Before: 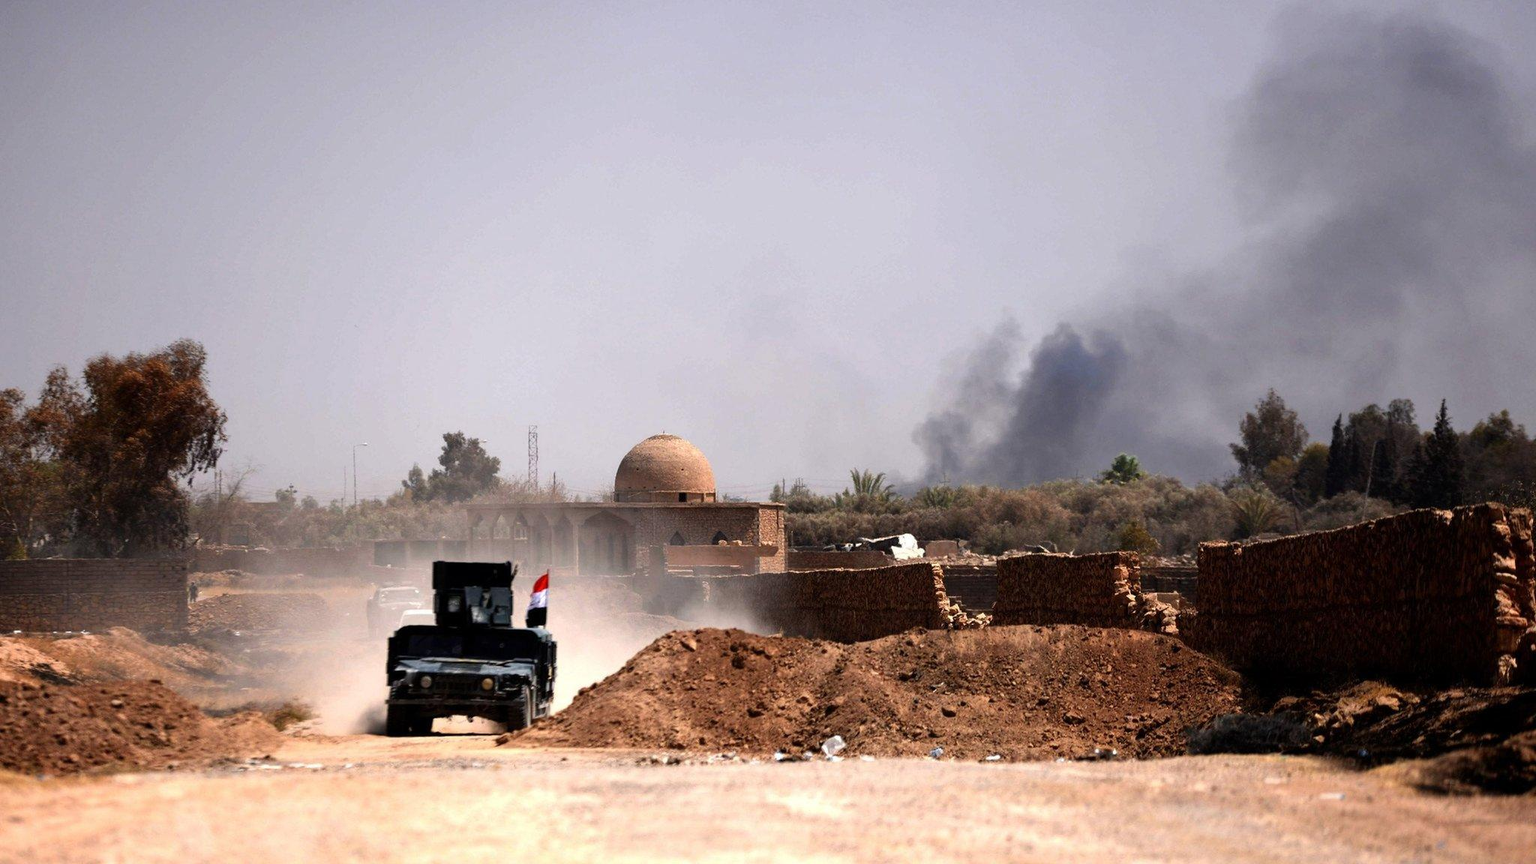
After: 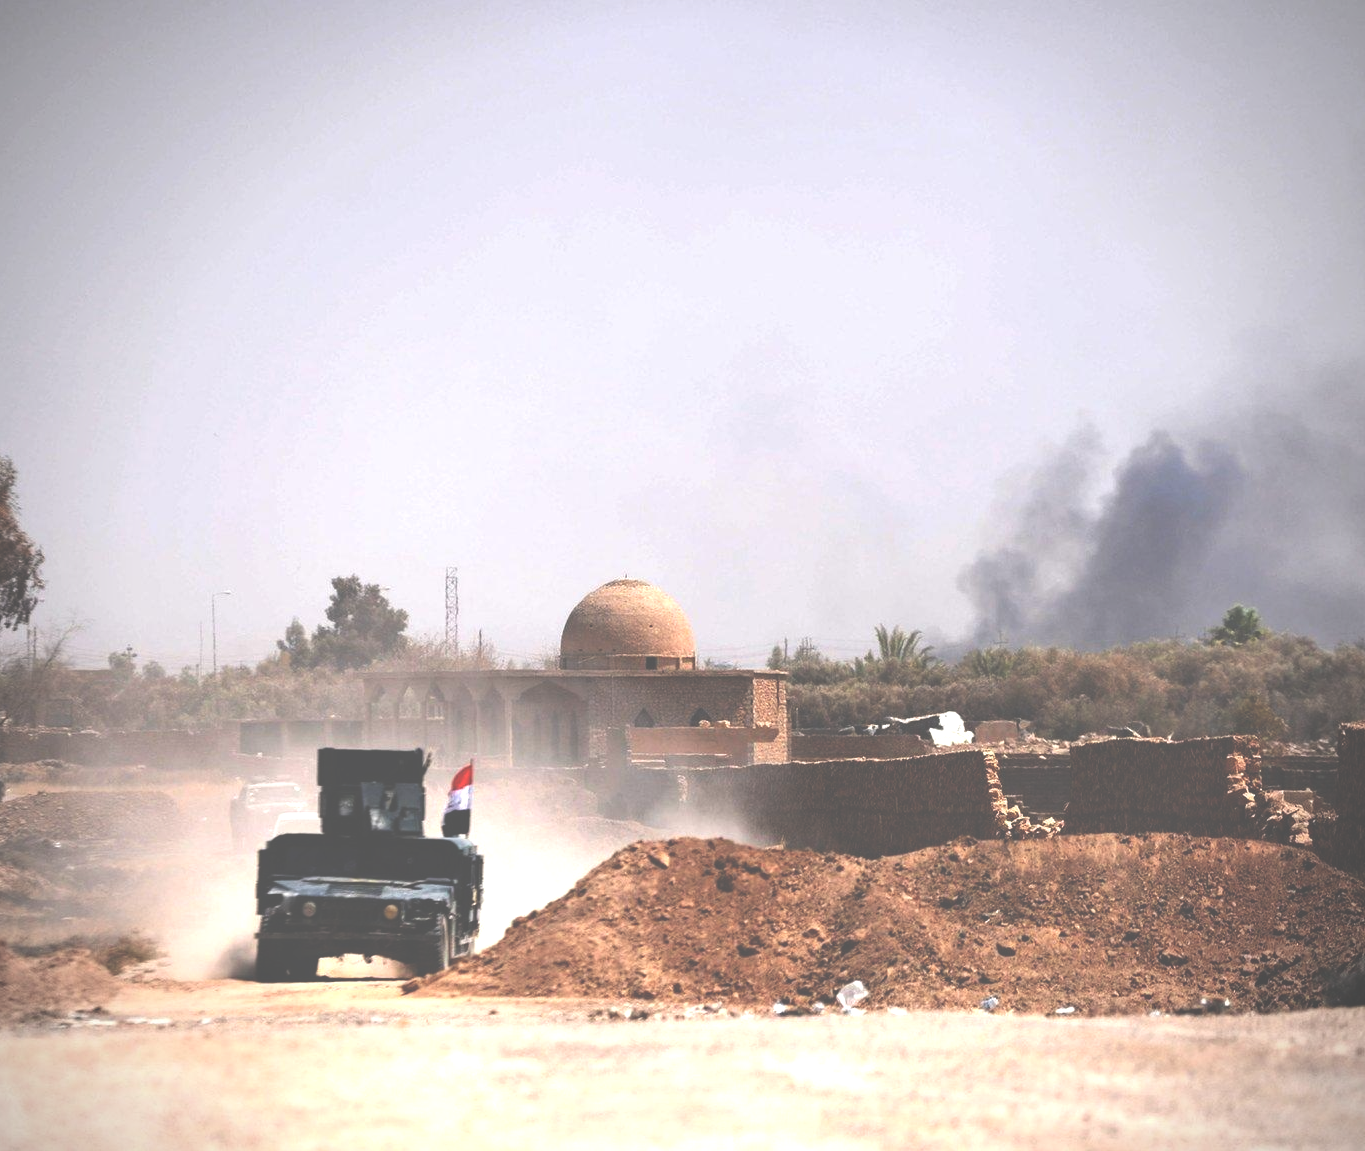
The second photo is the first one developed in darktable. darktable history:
crop and rotate: left 12.673%, right 20.66%
vignetting: on, module defaults
exposure: black level correction -0.071, exposure 0.5 EV, compensate highlight preservation false
